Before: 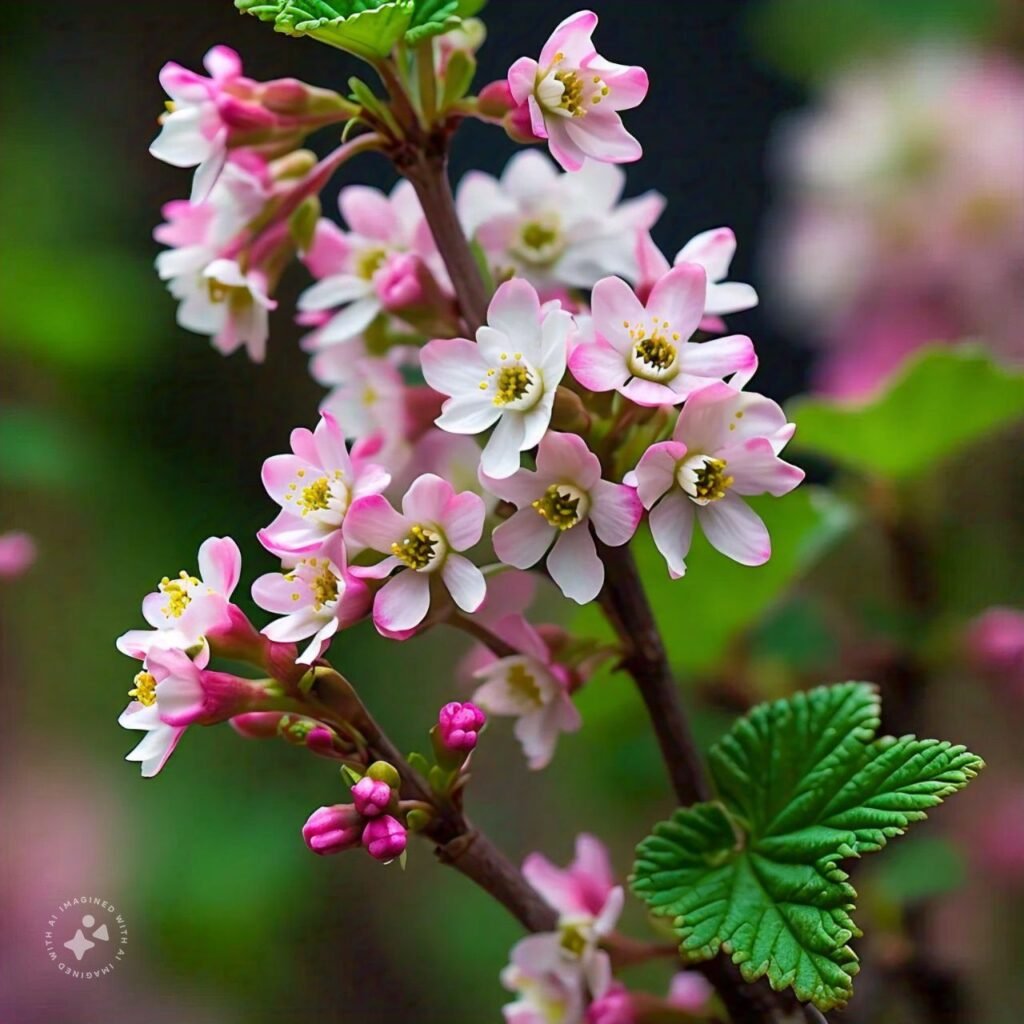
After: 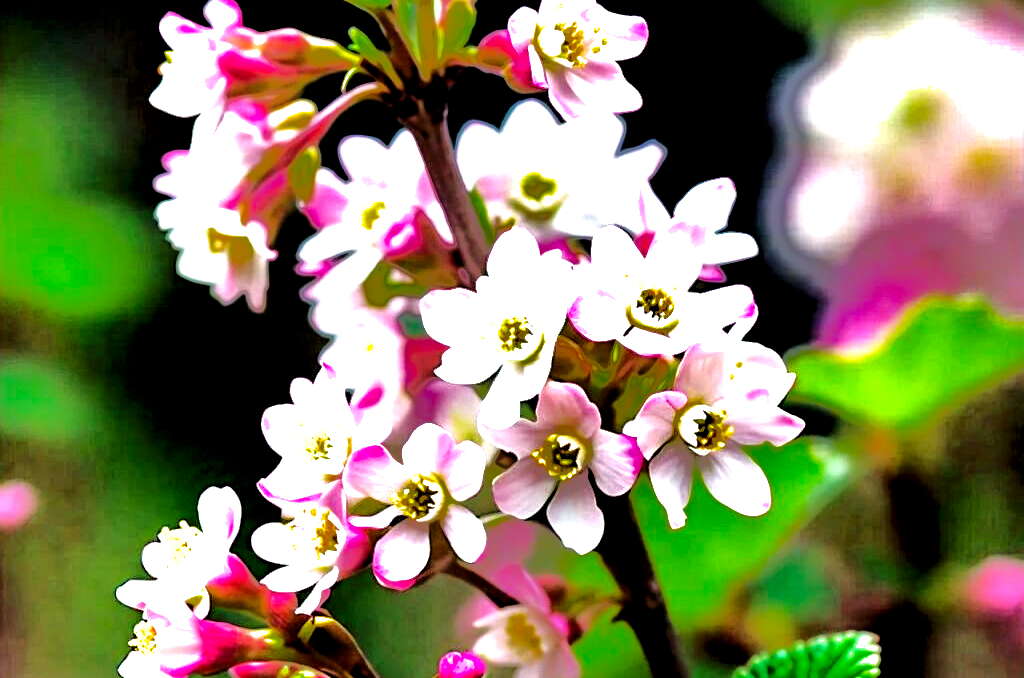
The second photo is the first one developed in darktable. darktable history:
crop and rotate: top 4.924%, bottom 28.794%
levels: levels [0.062, 0.494, 0.925]
local contrast: mode bilateral grid, contrast 26, coarseness 61, detail 151%, midtone range 0.2
tone curve: curves: ch0 [(0, 0) (0.003, 0.001) (0.011, 0.004) (0.025, 0.013) (0.044, 0.022) (0.069, 0.035) (0.1, 0.053) (0.136, 0.088) (0.177, 0.149) (0.224, 0.213) (0.277, 0.293) (0.335, 0.381) (0.399, 0.463) (0.468, 0.546) (0.543, 0.616) (0.623, 0.693) (0.709, 0.766) (0.801, 0.843) (0.898, 0.921) (1, 1)], color space Lab, independent channels, preserve colors none
shadows and highlights: shadows -19.15, highlights -73.52
base curve: curves: ch0 [(0, 0) (0.007, 0.004) (0.027, 0.03) (0.046, 0.07) (0.207, 0.54) (0.442, 0.872) (0.673, 0.972) (1, 1)], preserve colors none
